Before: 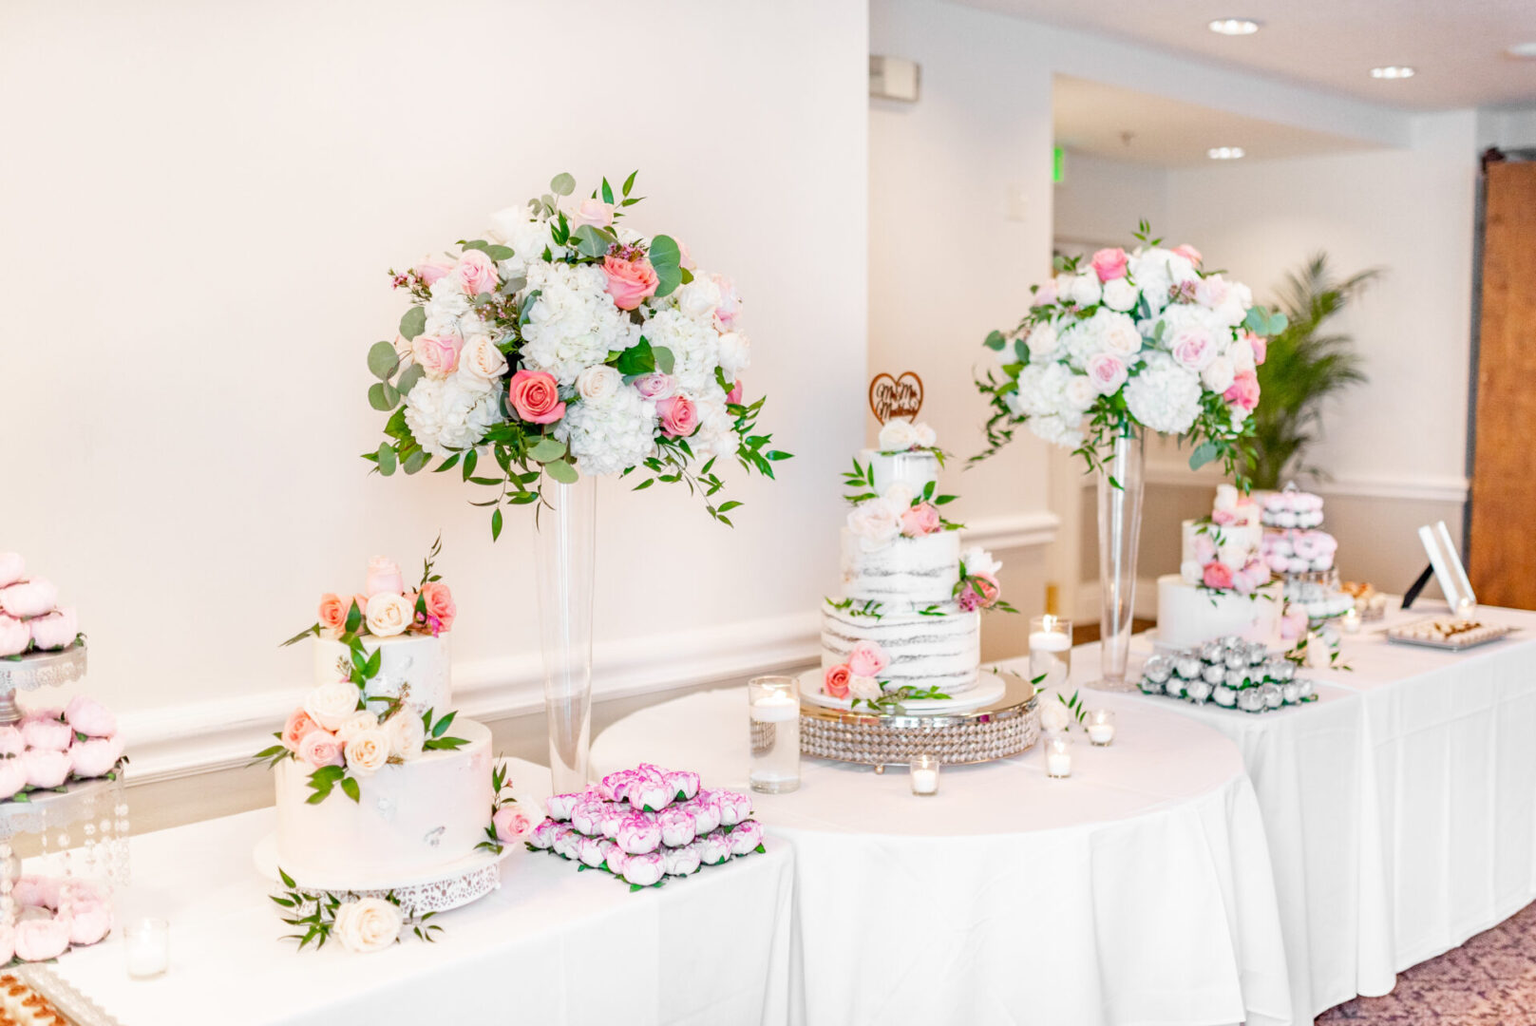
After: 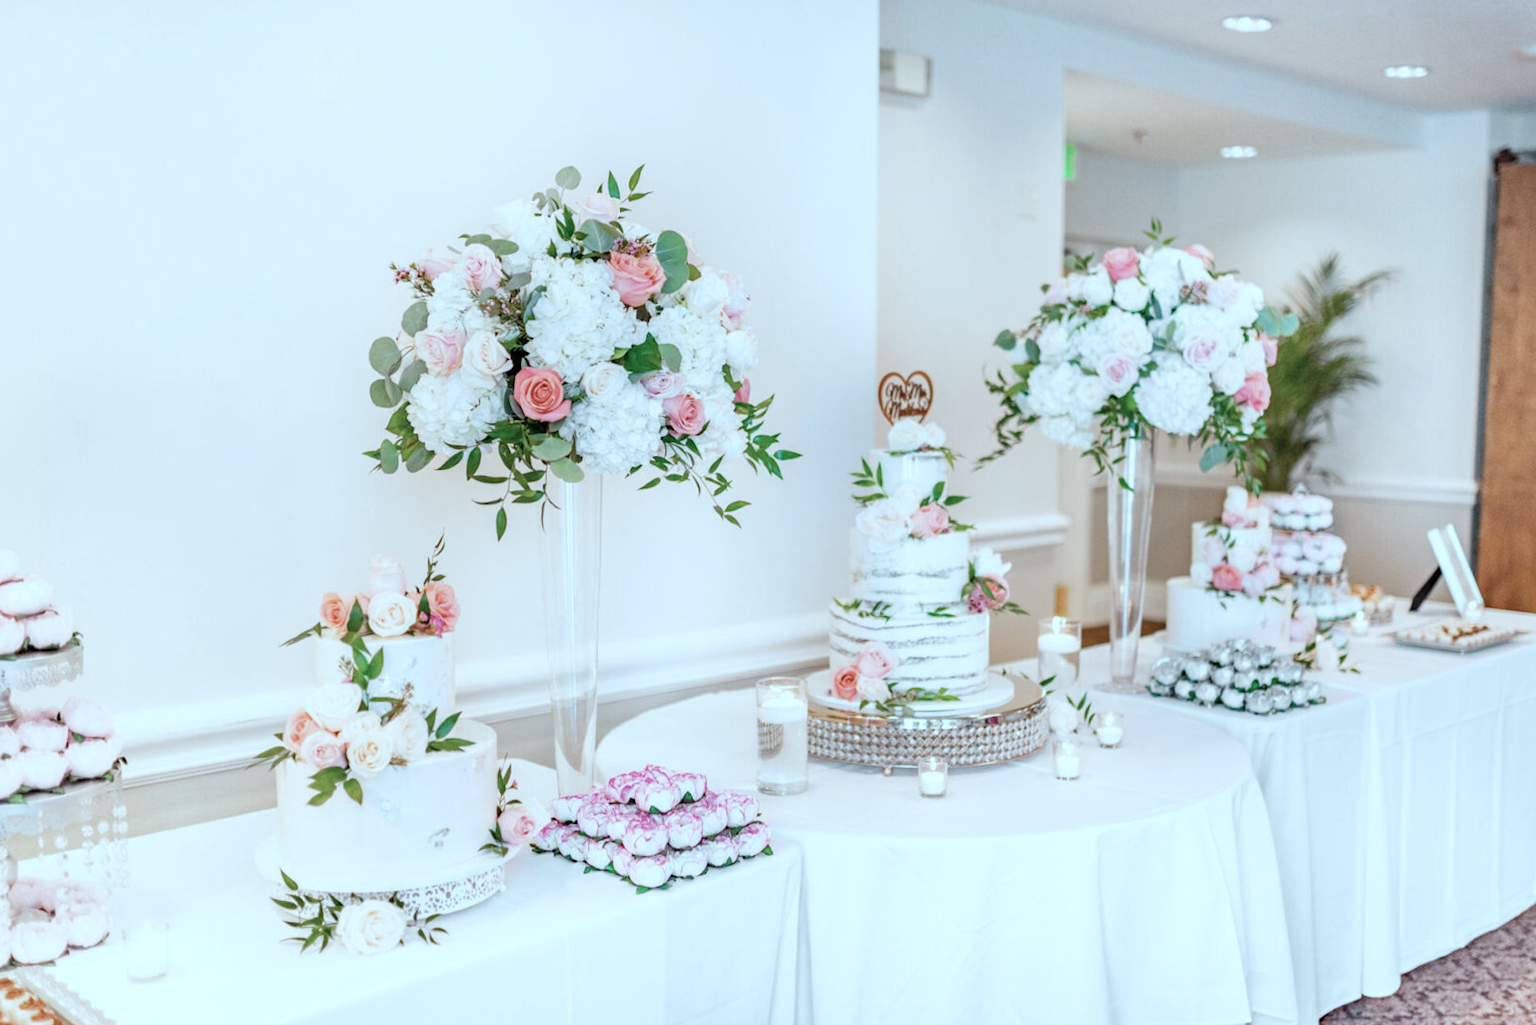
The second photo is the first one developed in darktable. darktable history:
color correction: highlights a* -12.64, highlights b* -18.1, saturation 0.7
rotate and perspective: rotation 0.174°, lens shift (vertical) 0.013, lens shift (horizontal) 0.019, shear 0.001, automatic cropping original format, crop left 0.007, crop right 0.991, crop top 0.016, crop bottom 0.997
